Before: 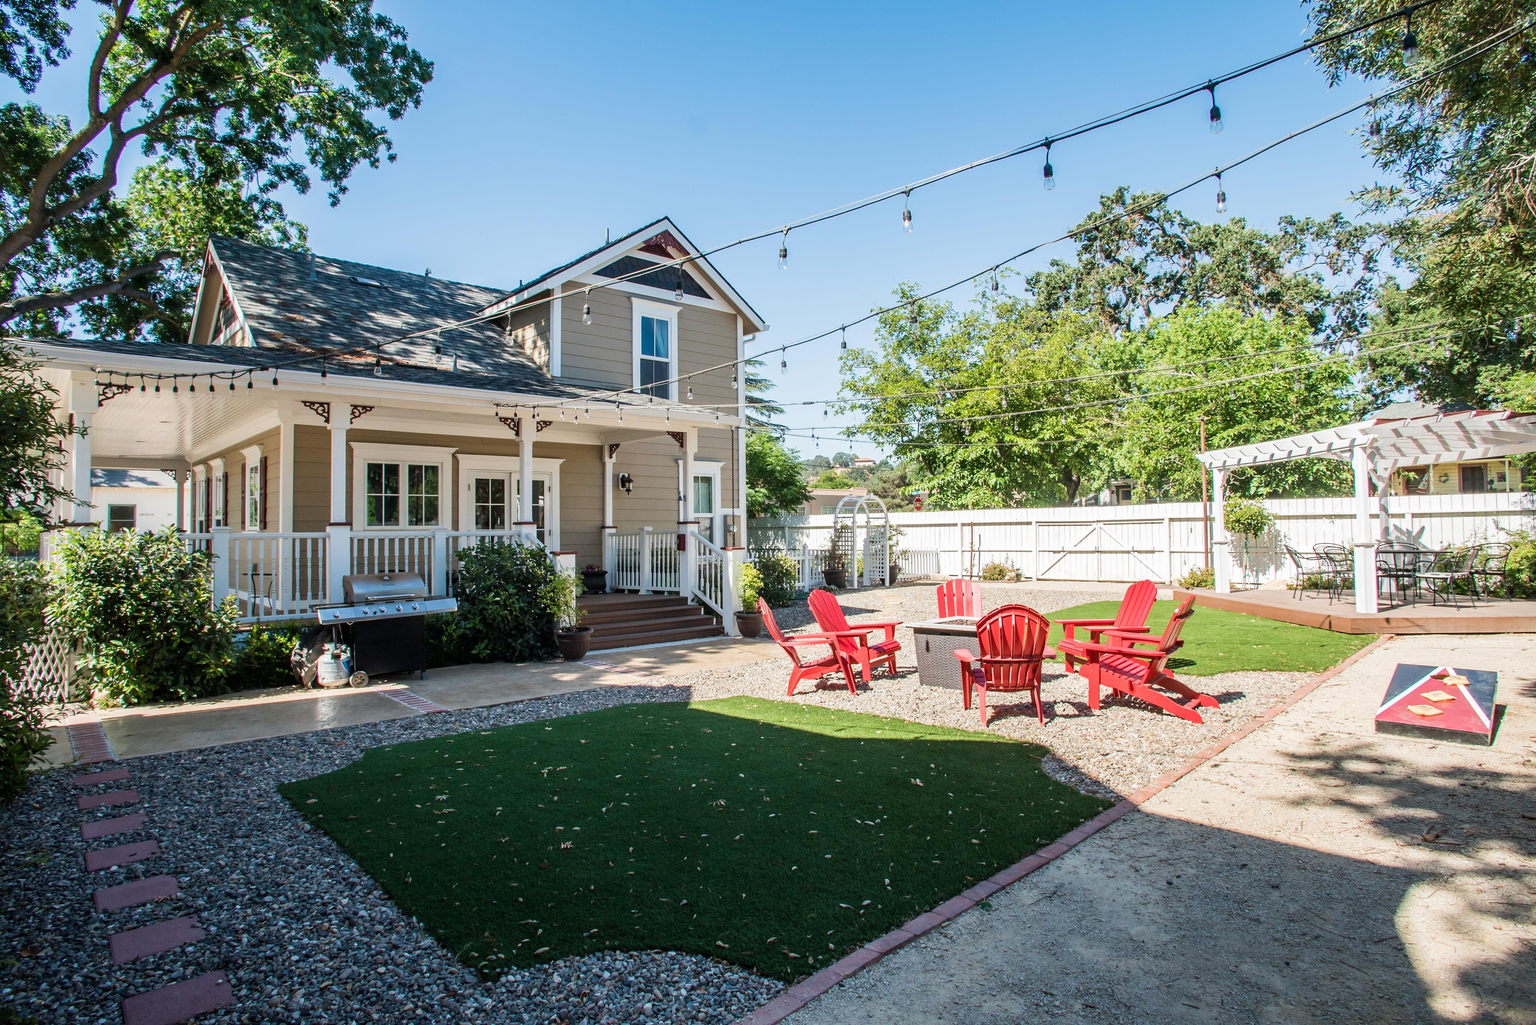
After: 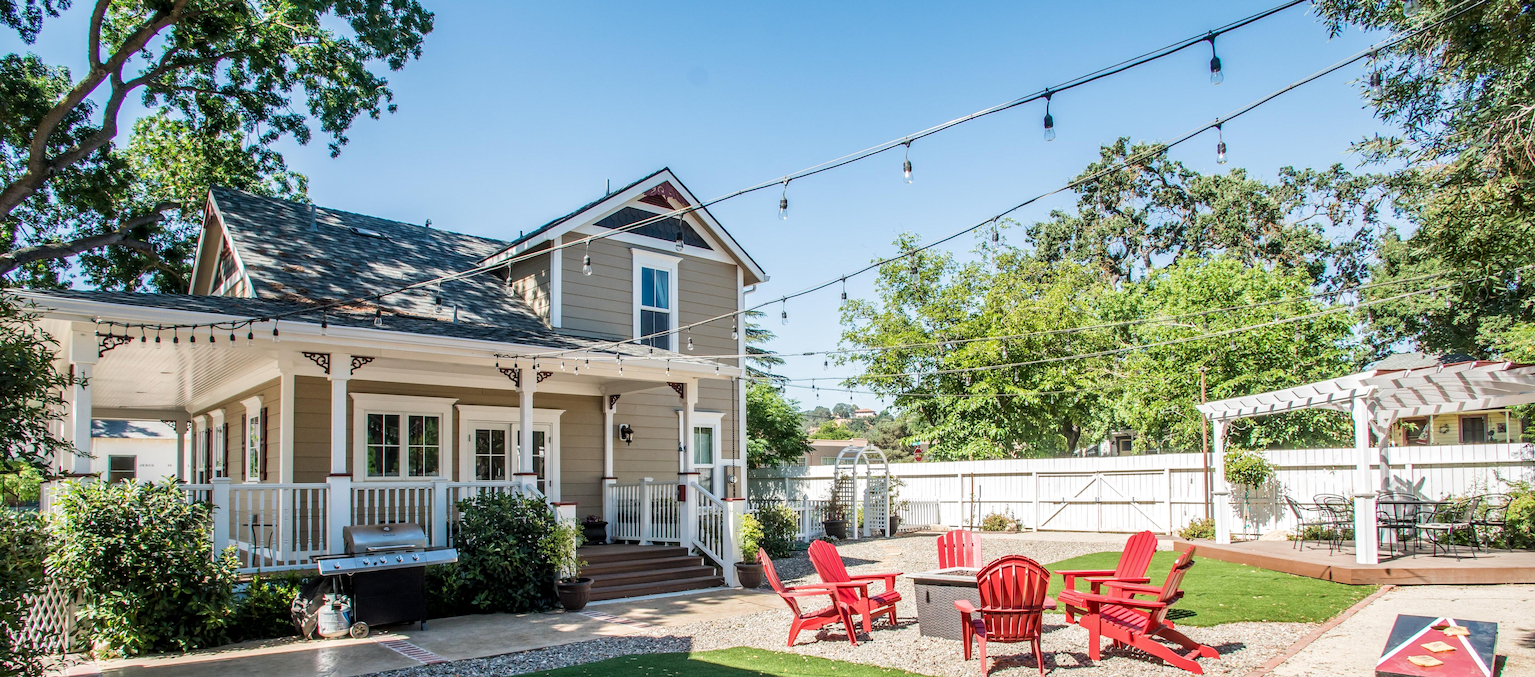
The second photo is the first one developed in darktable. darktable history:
crop and rotate: top 4.835%, bottom 29.007%
local contrast: on, module defaults
